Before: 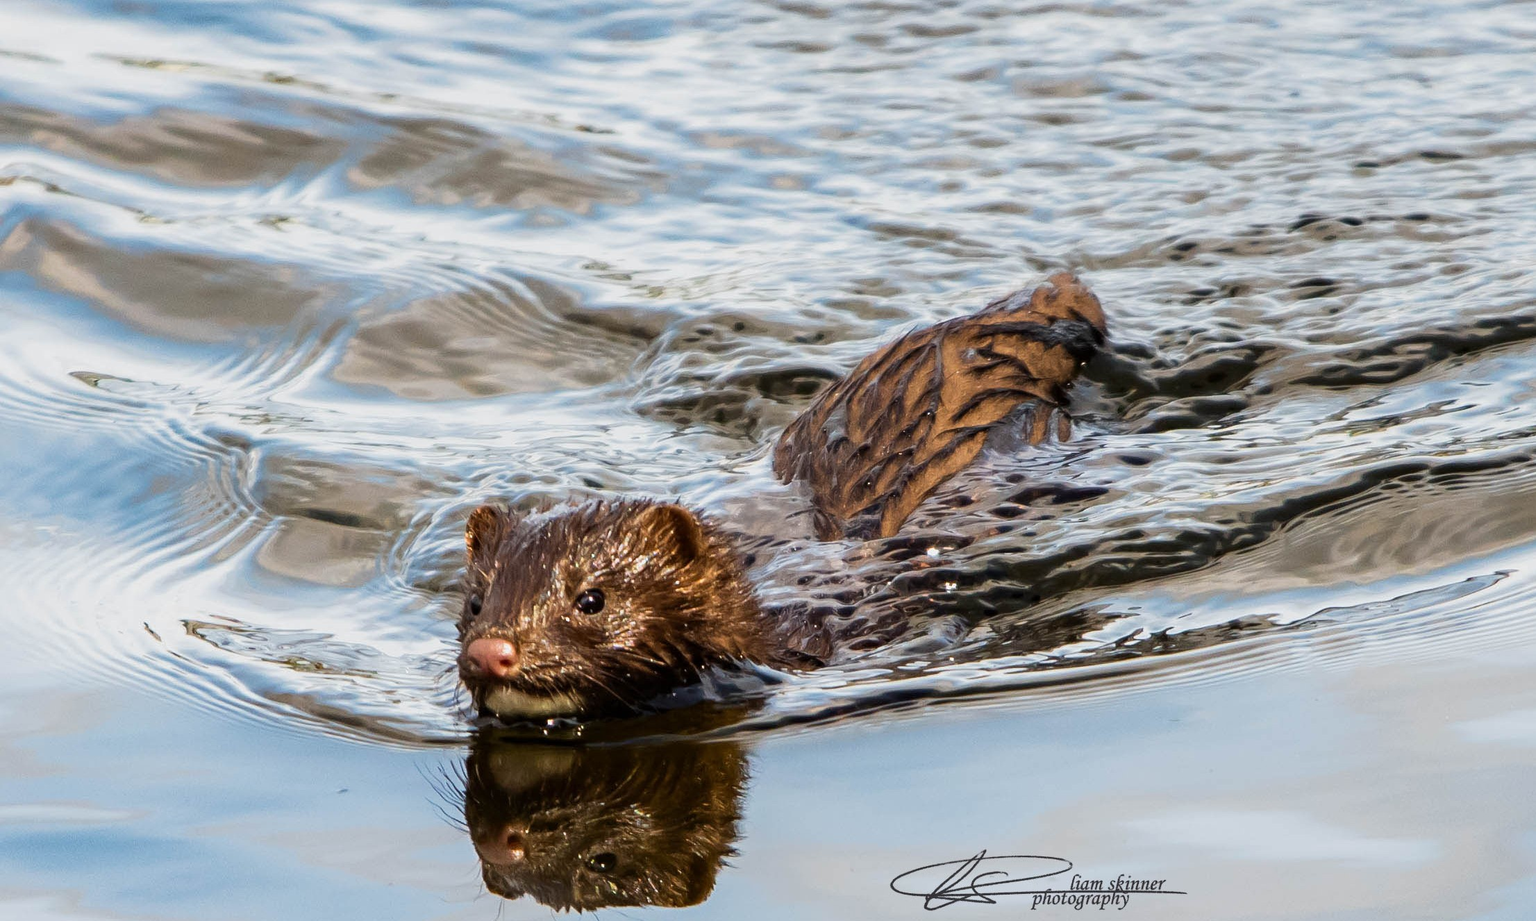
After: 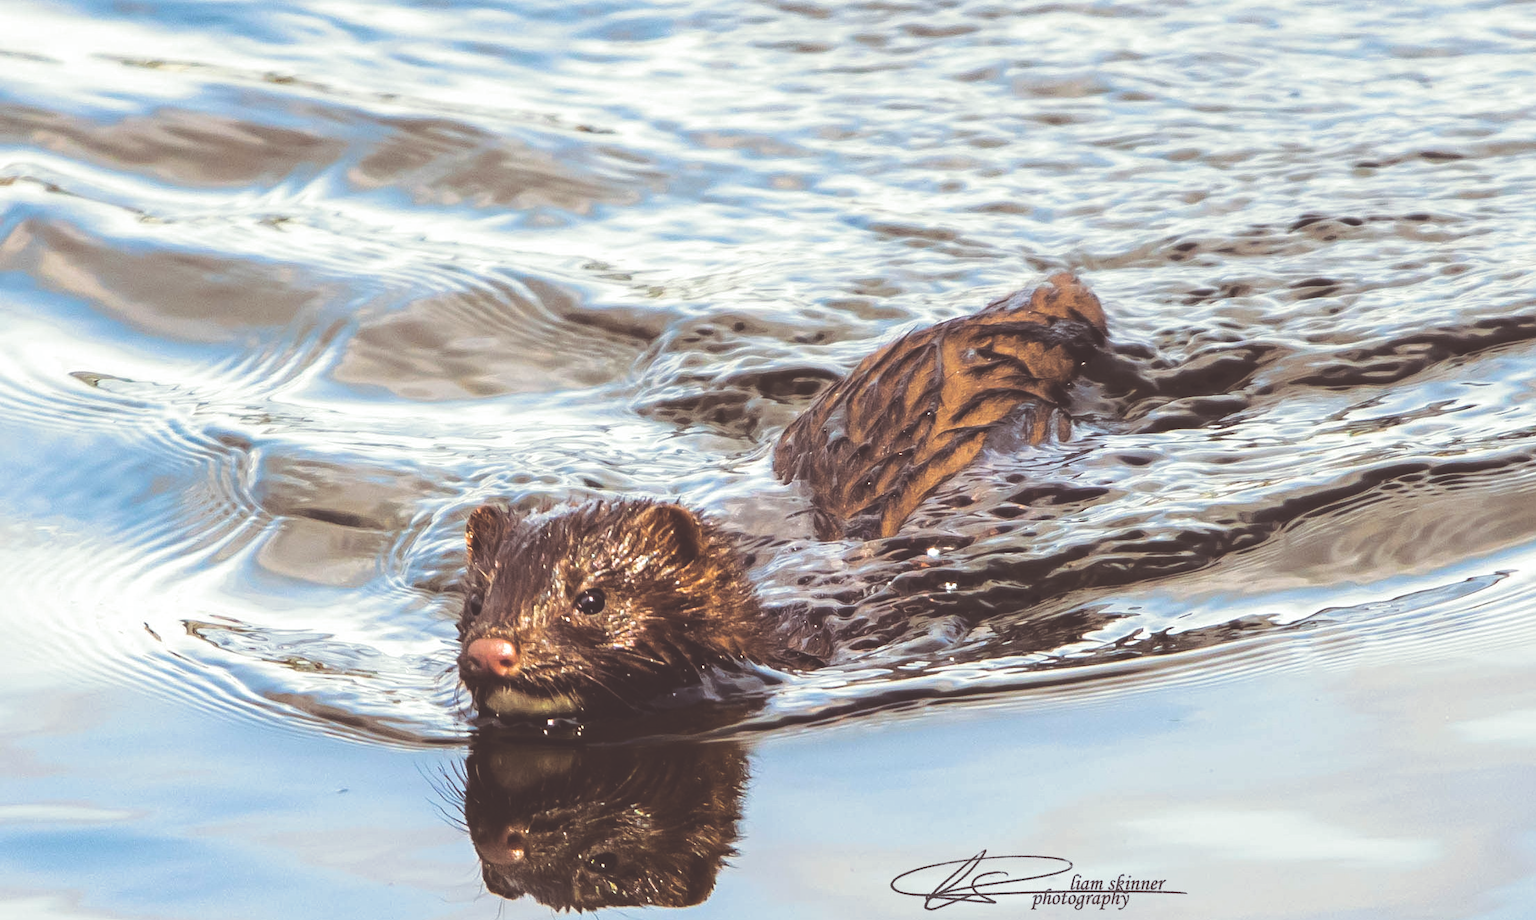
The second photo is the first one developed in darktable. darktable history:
exposure: black level correction -0.041, exposure 0.064 EV, compensate highlight preservation false
split-toning: shadows › saturation 0.2
color balance rgb: global offset › luminance -0.51%, perceptual saturation grading › global saturation 27.53%, perceptual saturation grading › highlights -25%, perceptual saturation grading › shadows 25%, perceptual brilliance grading › highlights 6.62%, perceptual brilliance grading › mid-tones 17.07%, perceptual brilliance grading › shadows -5.23%
